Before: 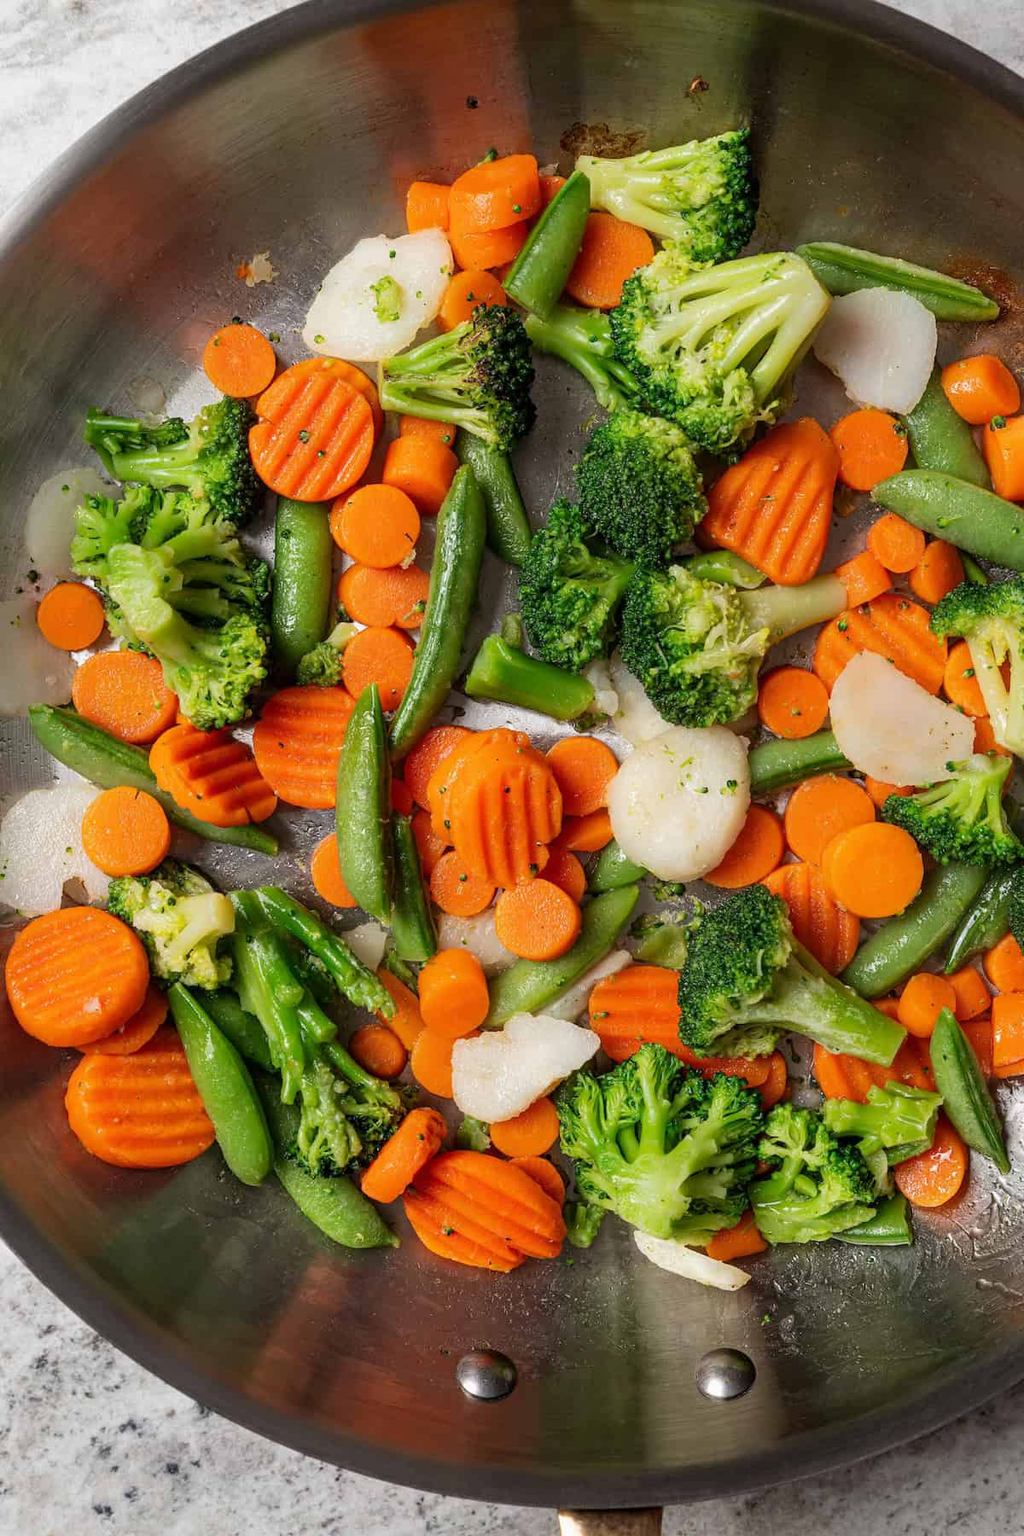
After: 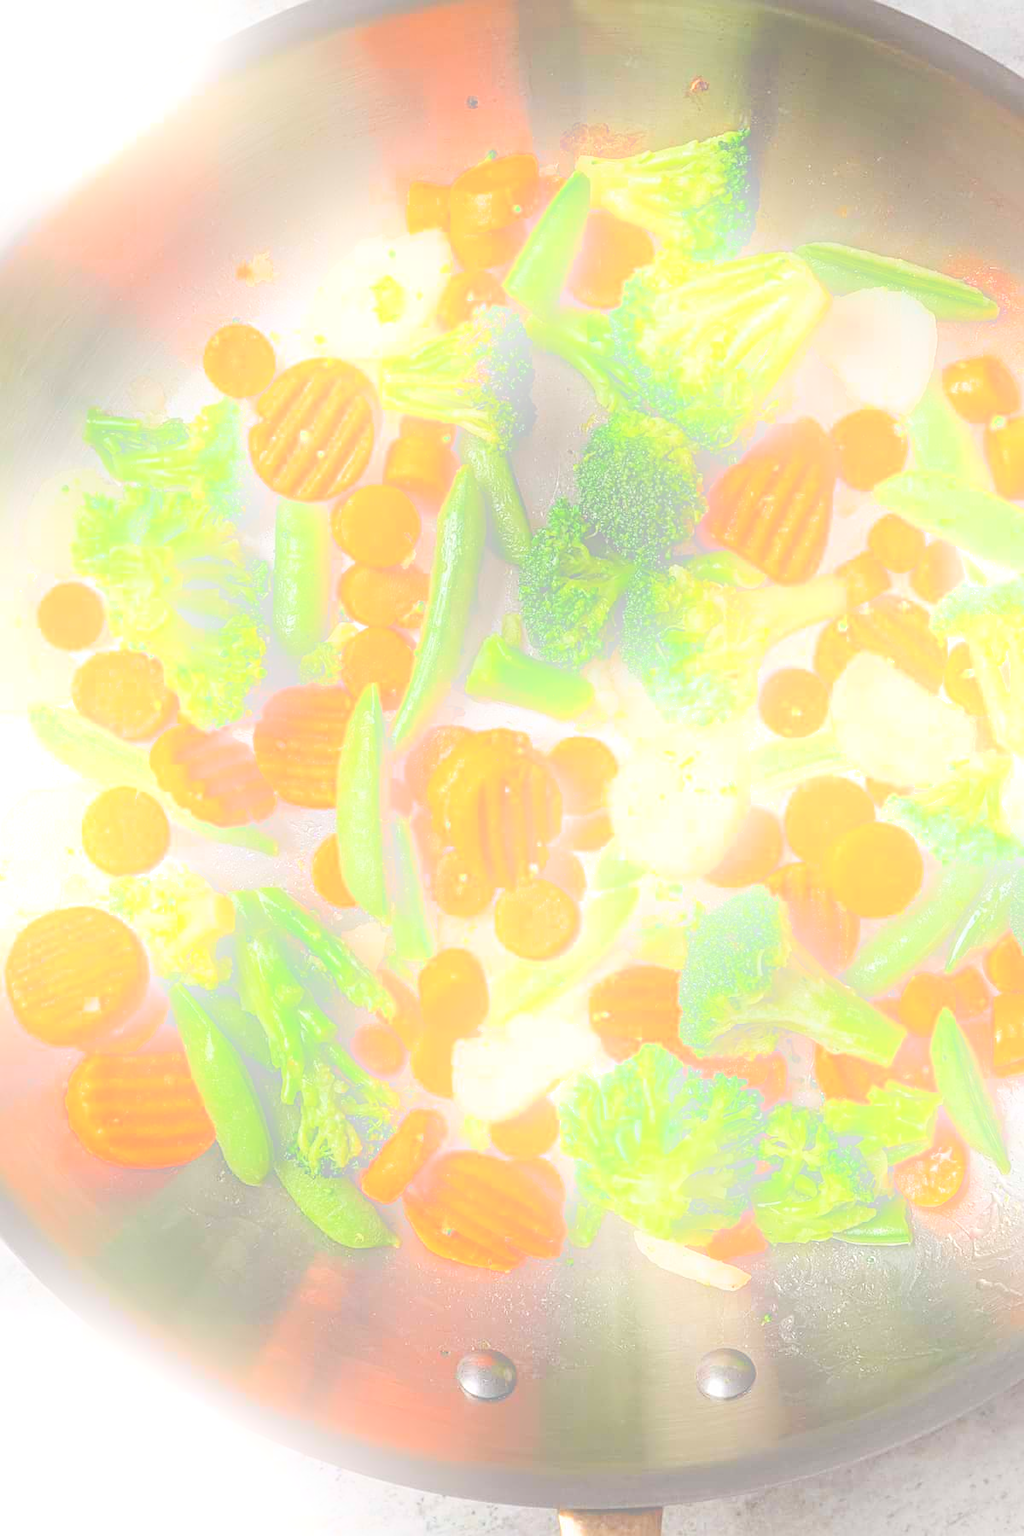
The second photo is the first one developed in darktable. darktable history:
sharpen: amount 0.478
bloom: size 25%, threshold 5%, strength 90%
shadows and highlights: highlights 70.7, soften with gaussian
